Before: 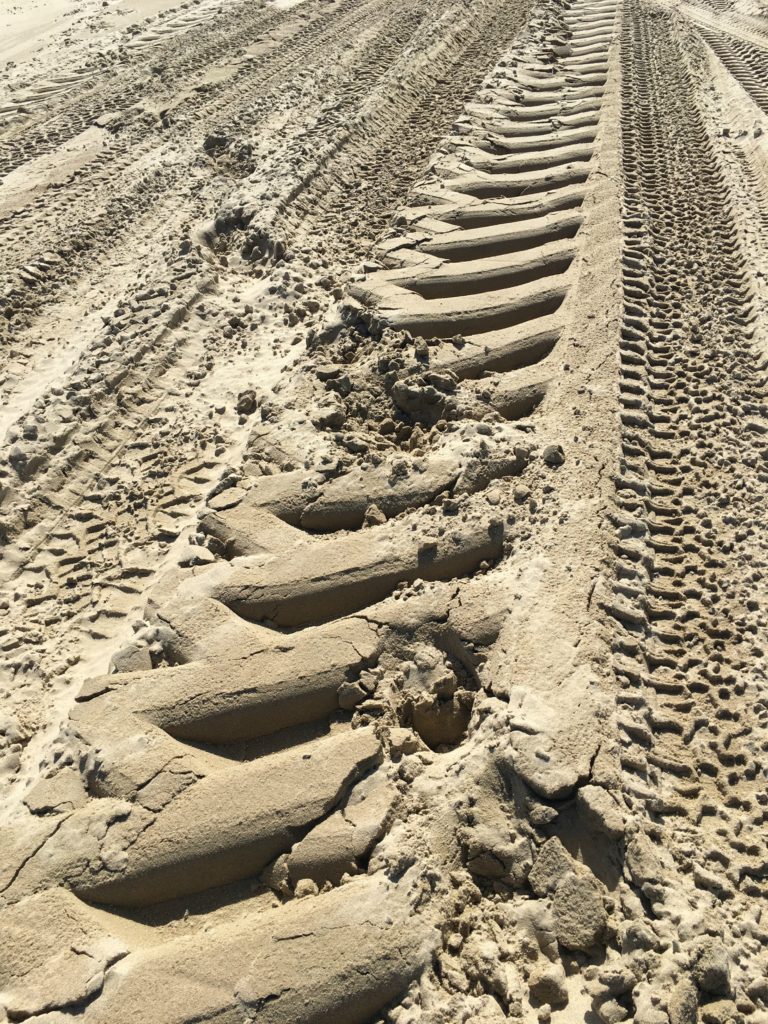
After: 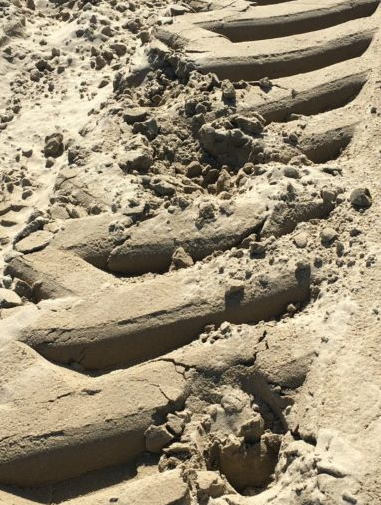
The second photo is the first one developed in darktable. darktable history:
crop: left 25.18%, top 25.138%, right 25.18%, bottom 25.482%
exposure: compensate highlight preservation false
tone equalizer: edges refinement/feathering 500, mask exposure compensation -1.57 EV, preserve details no
